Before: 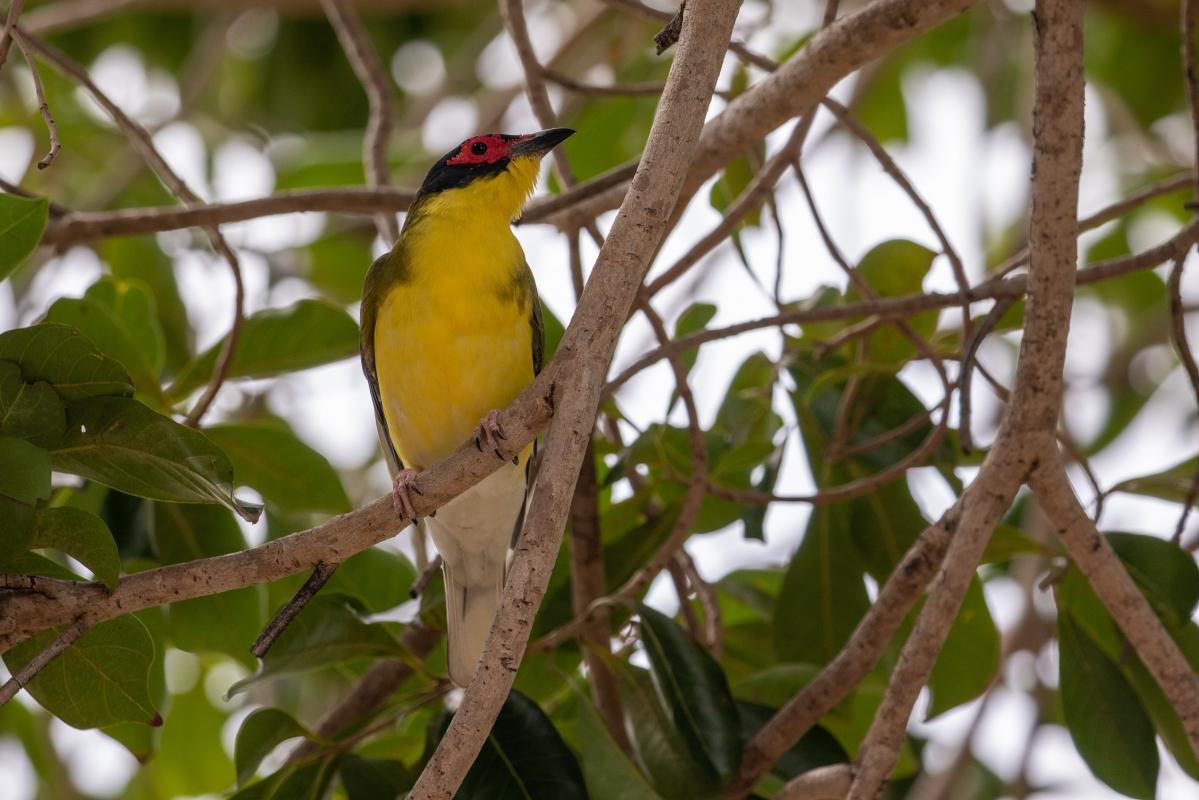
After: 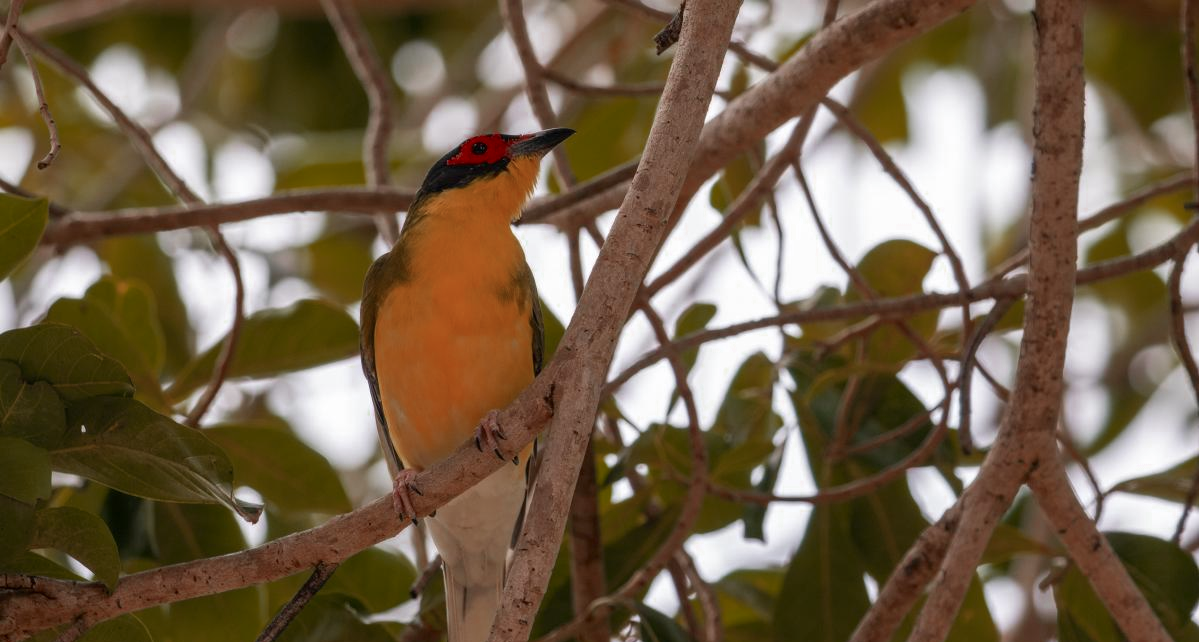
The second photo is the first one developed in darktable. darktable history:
crop: bottom 19.659%
color zones: curves: ch0 [(0, 0.299) (0.25, 0.383) (0.456, 0.352) (0.736, 0.571)]; ch1 [(0, 0.63) (0.151, 0.568) (0.254, 0.416) (0.47, 0.558) (0.732, 0.37) (0.909, 0.492)]; ch2 [(0.004, 0.604) (0.158, 0.443) (0.257, 0.403) (0.761, 0.468)]
